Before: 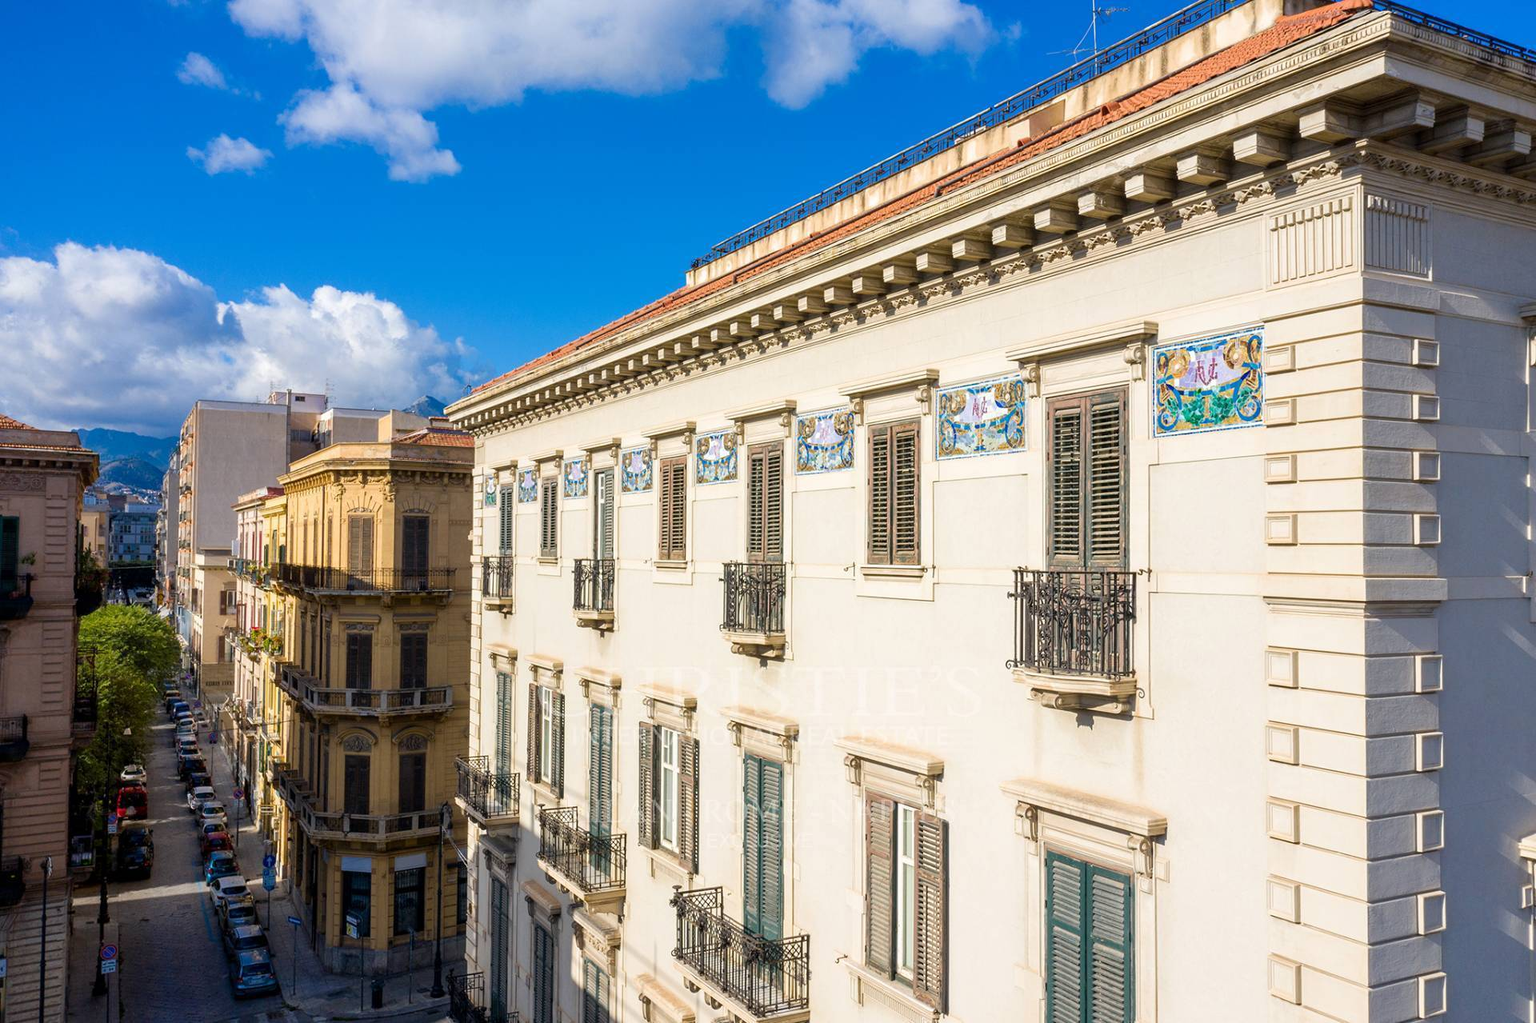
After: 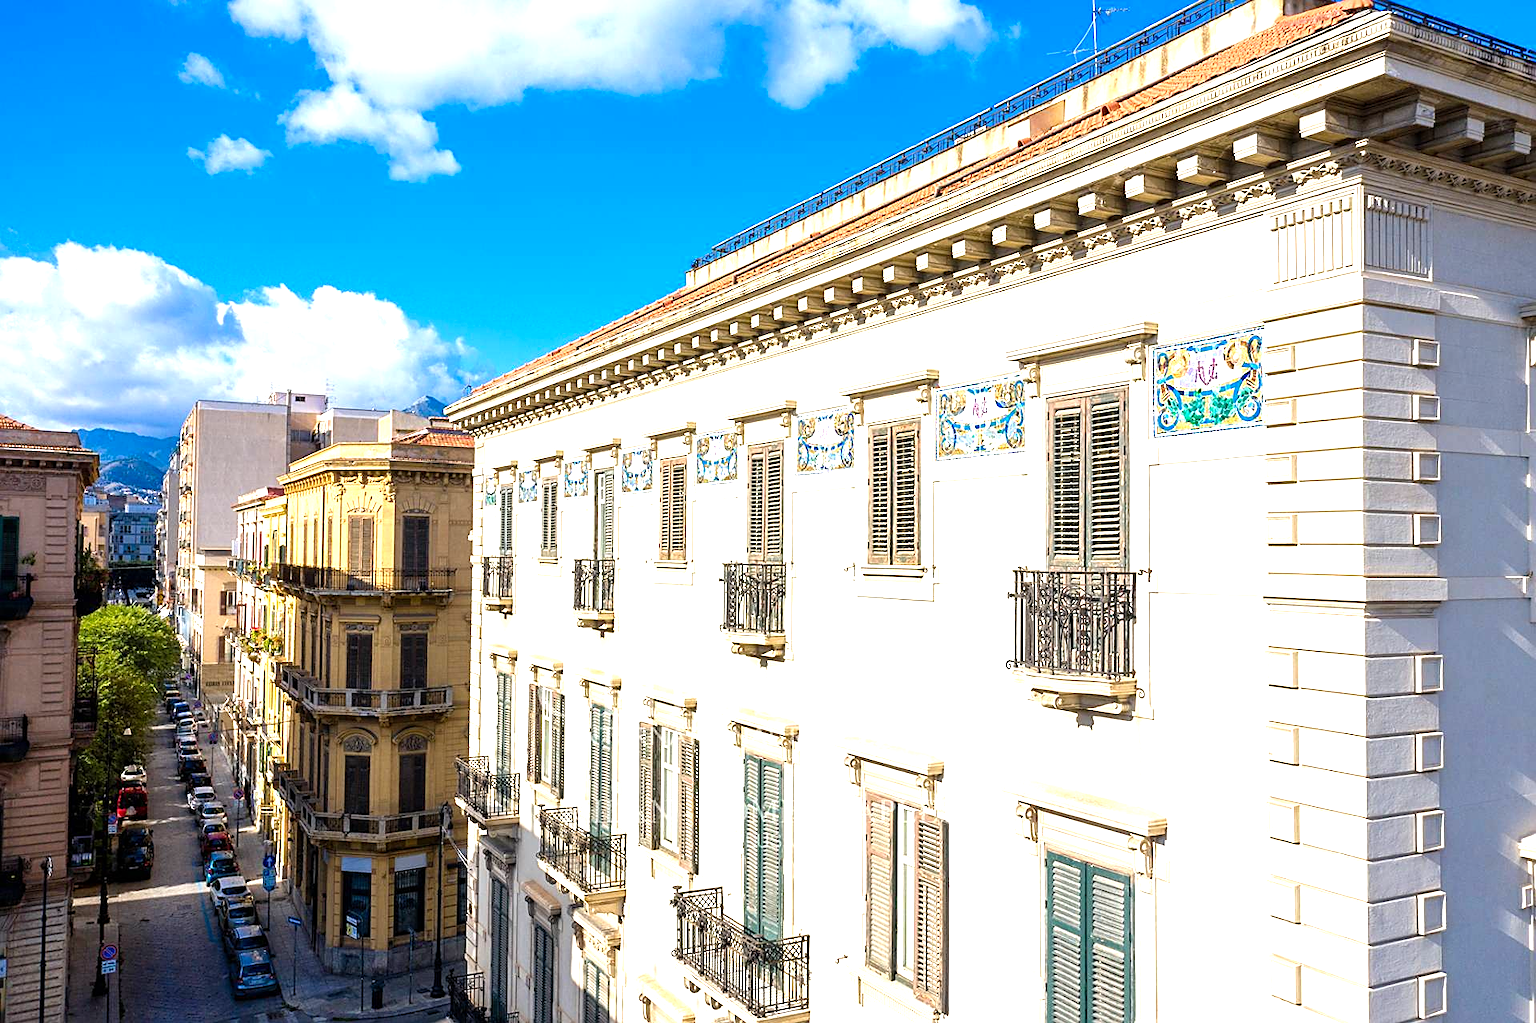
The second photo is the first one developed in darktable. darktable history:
sharpen: on, module defaults
levels: levels [0, 0.374, 0.749]
